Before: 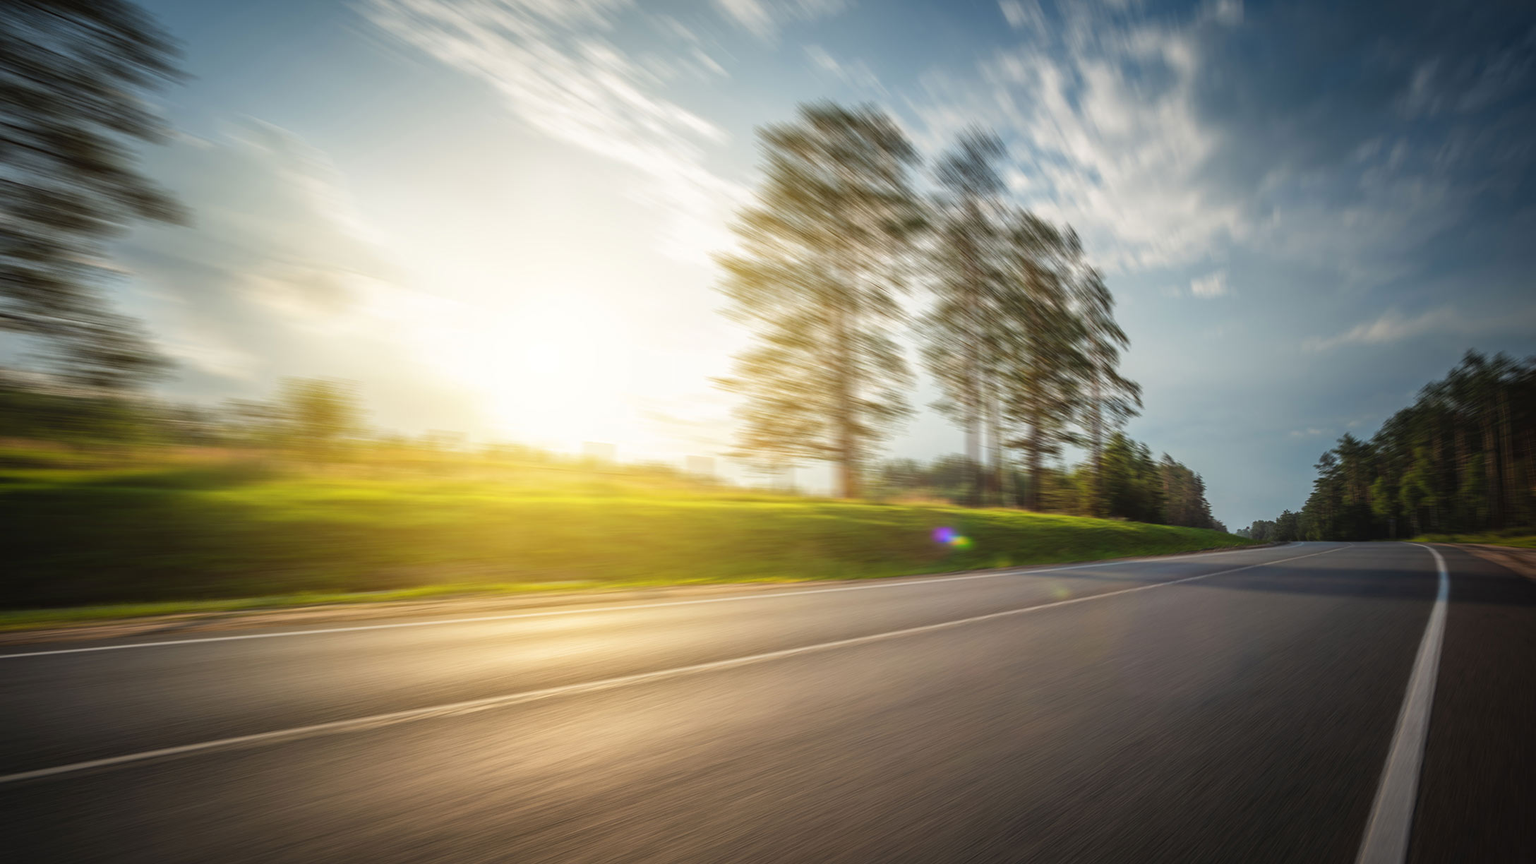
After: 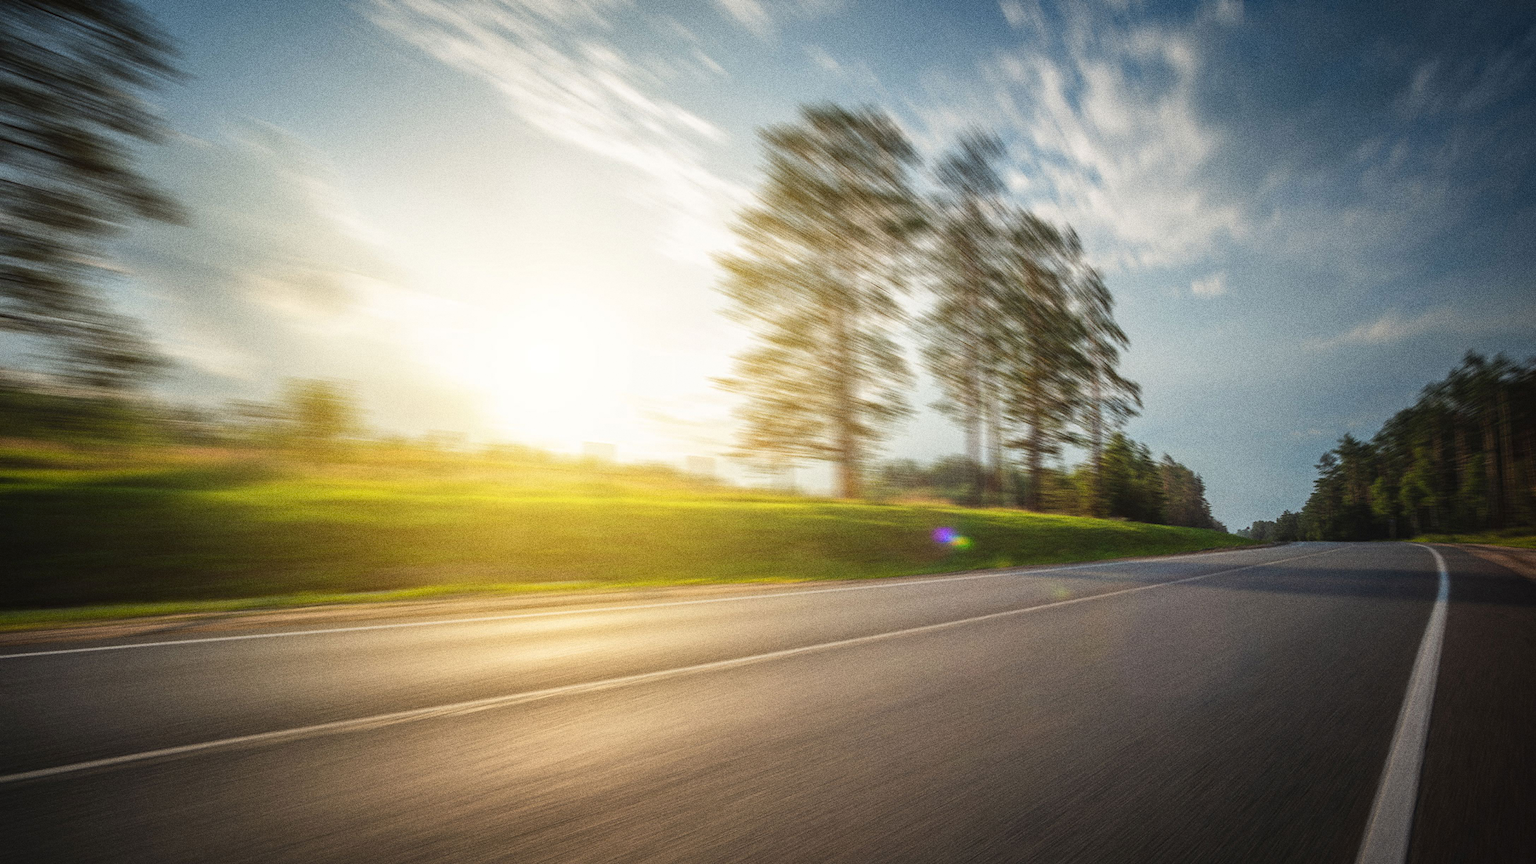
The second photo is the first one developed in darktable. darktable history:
grain: coarseness 0.09 ISO, strength 40%
rotate and perspective: automatic cropping original format, crop left 0, crop top 0
